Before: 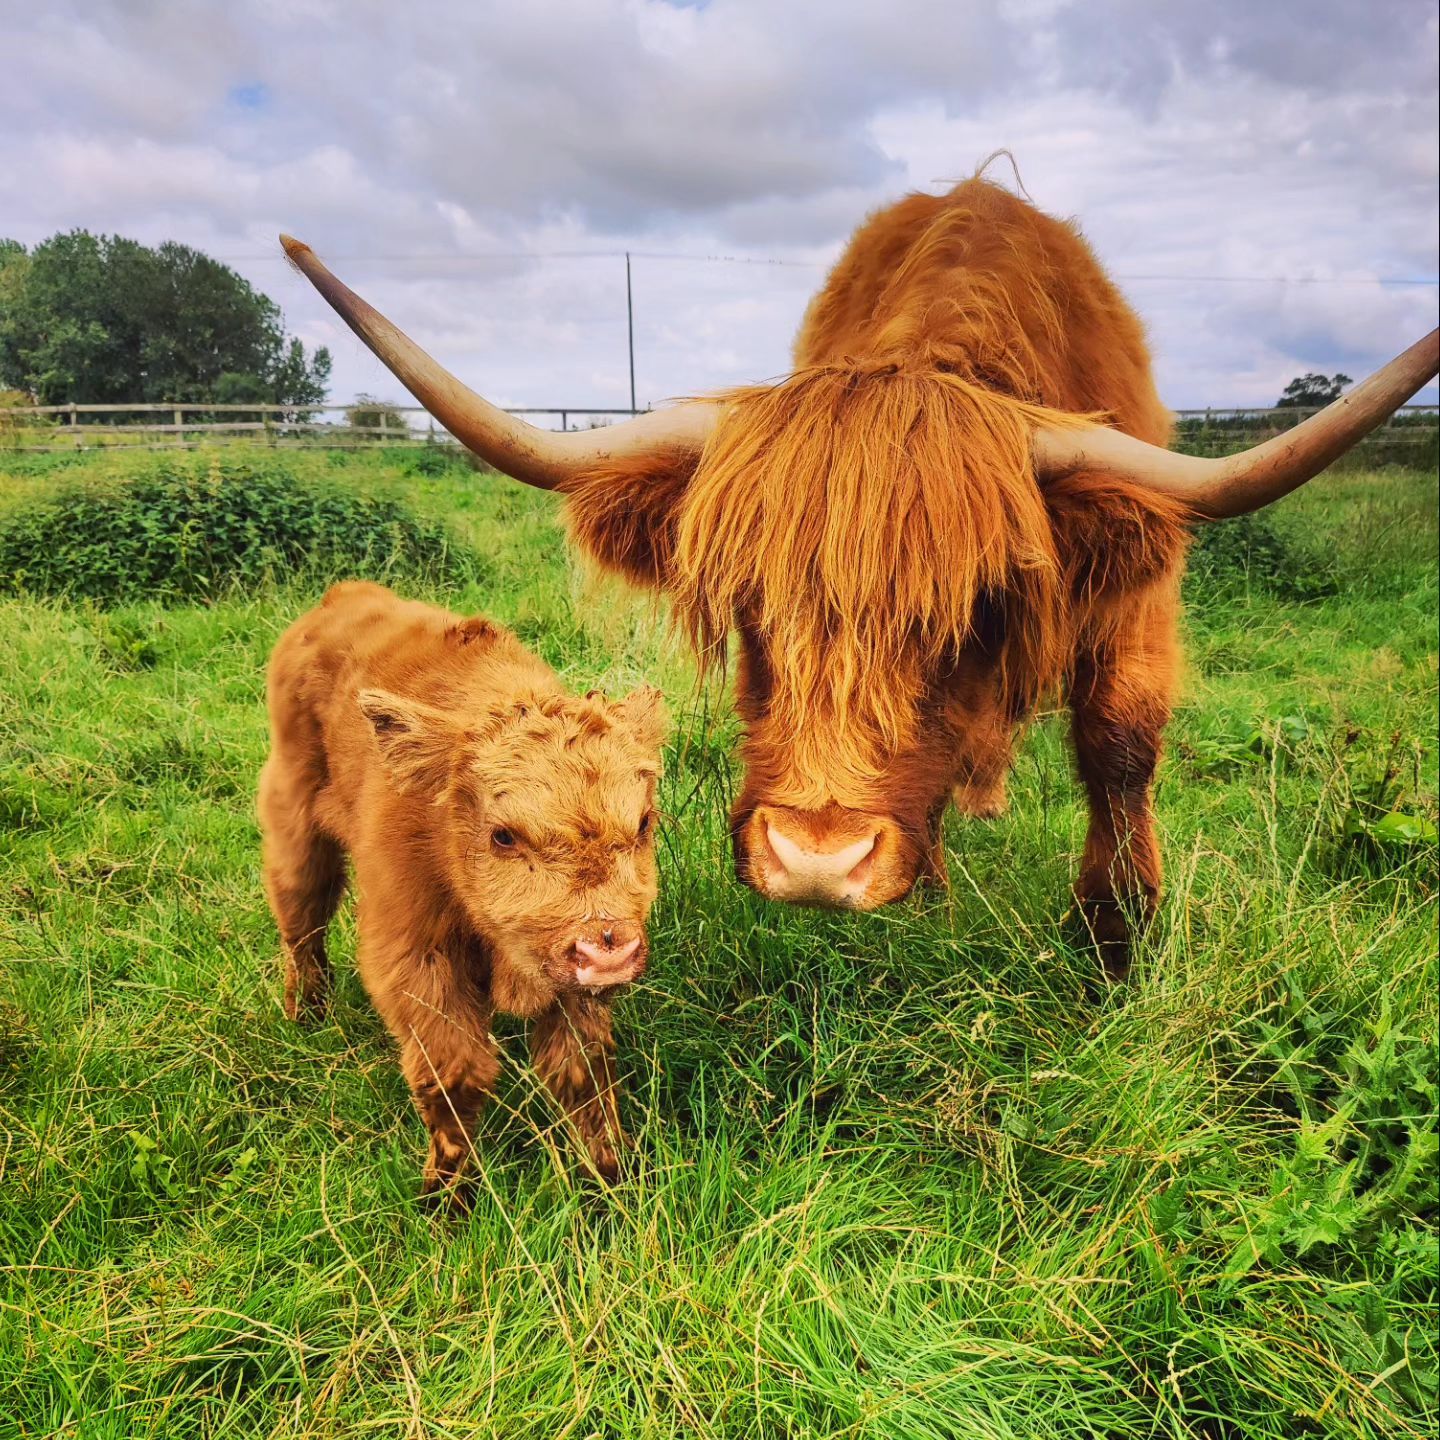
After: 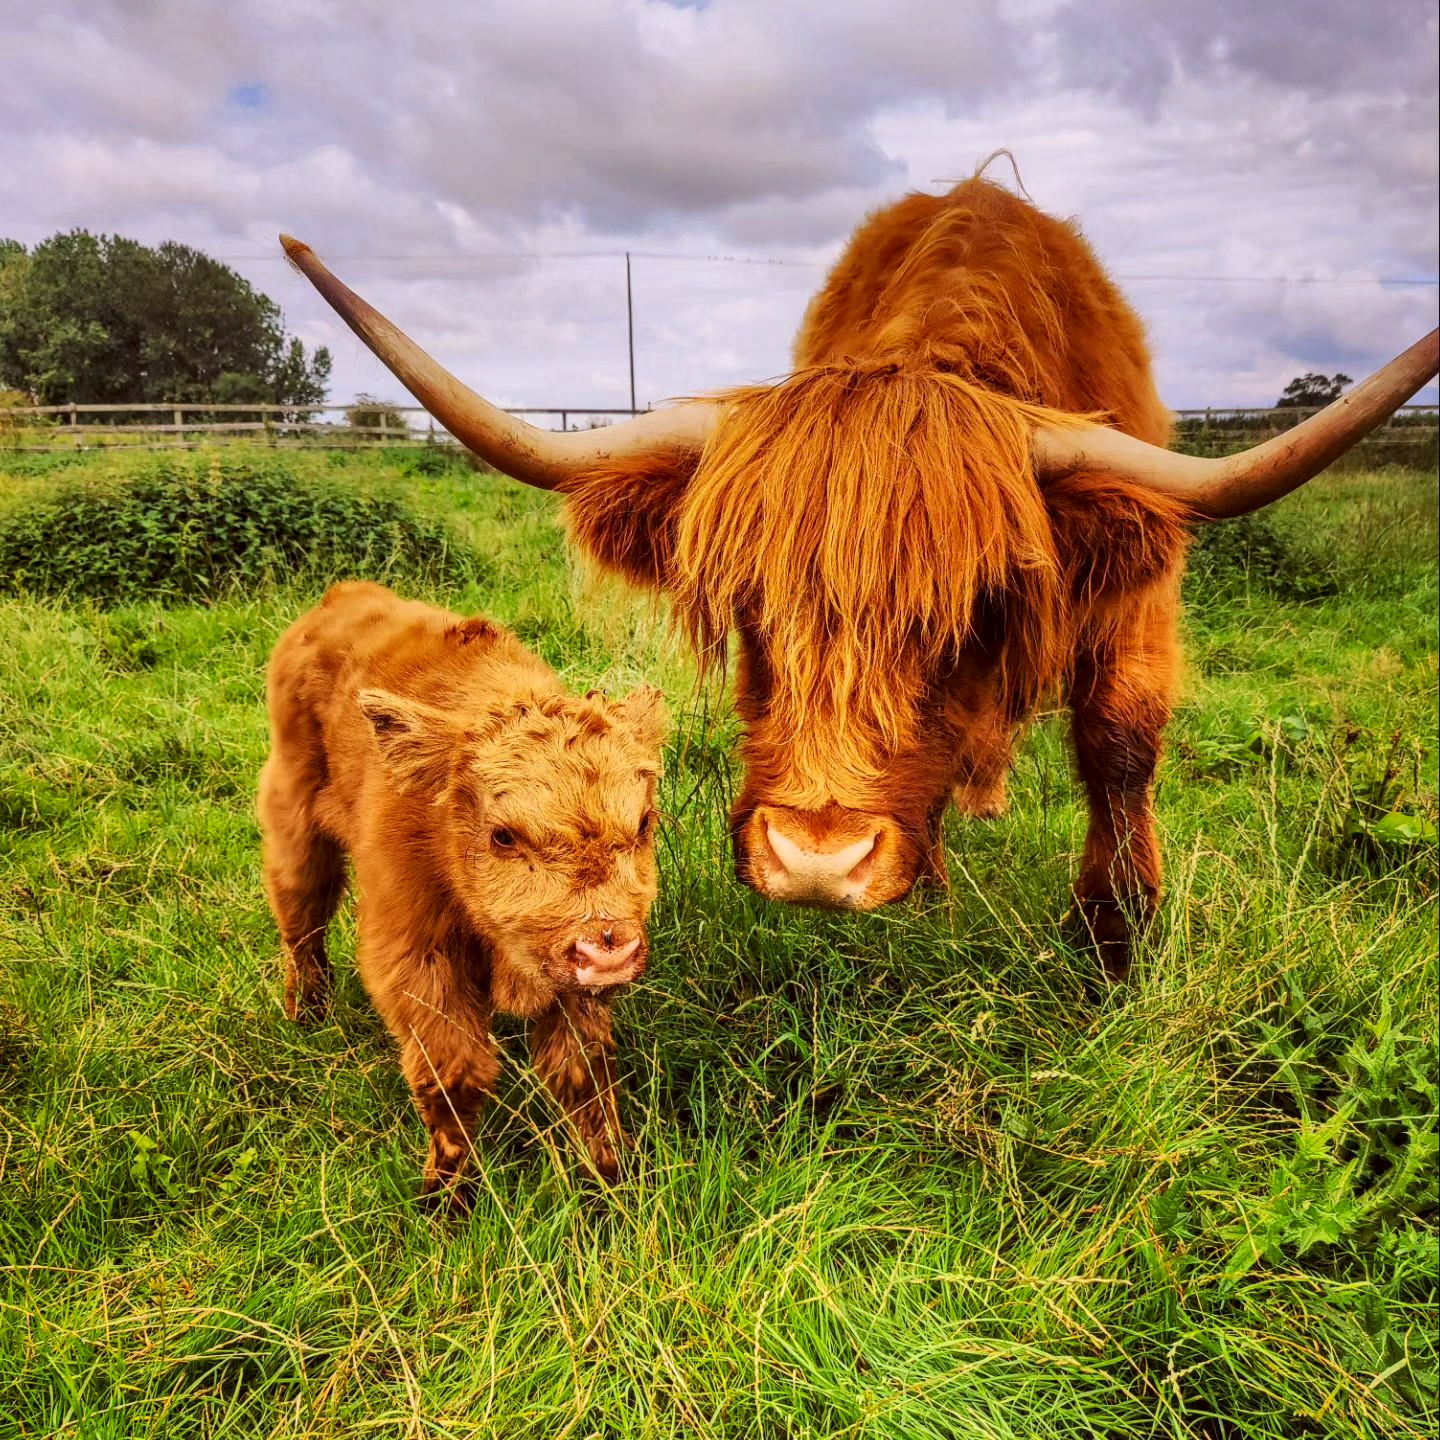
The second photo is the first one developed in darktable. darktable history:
local contrast: on, module defaults
rgb levels: mode RGB, independent channels, levels [[0, 0.5, 1], [0, 0.521, 1], [0, 0.536, 1]]
